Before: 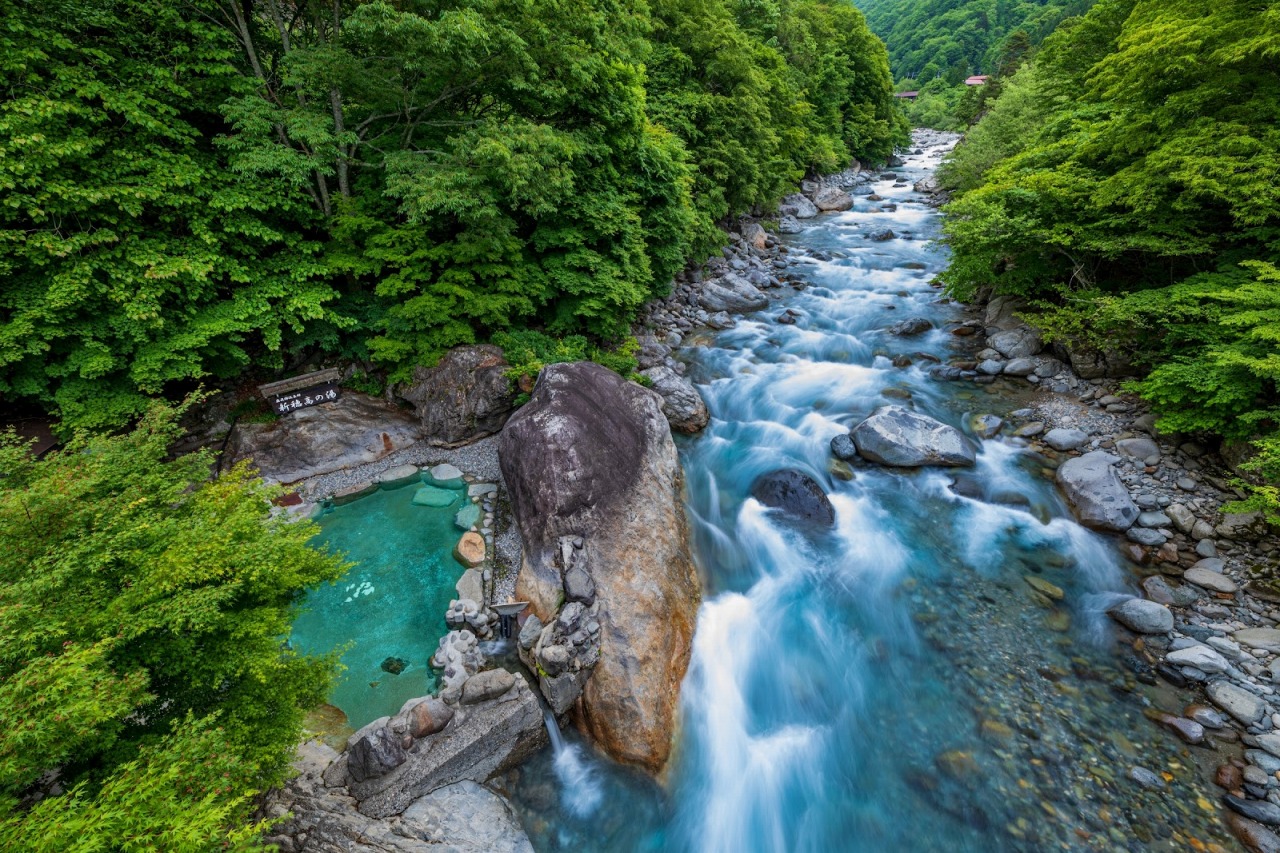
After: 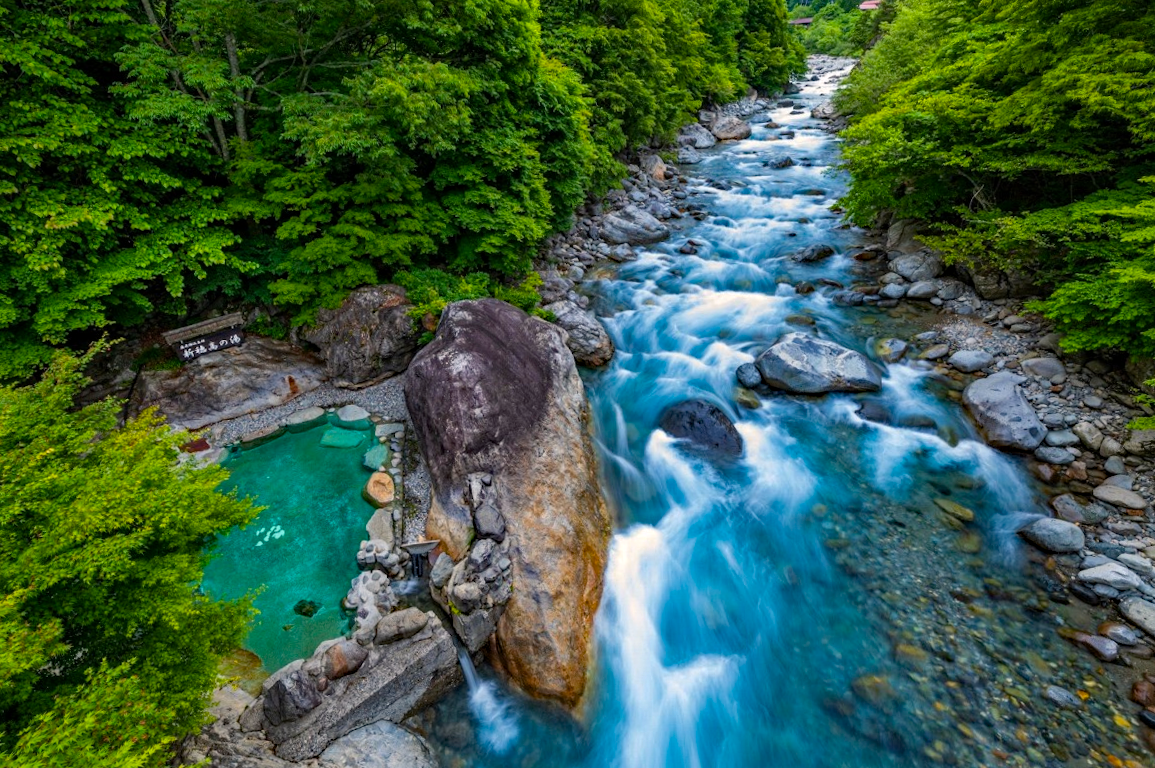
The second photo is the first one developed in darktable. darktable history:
crop and rotate: angle 1.8°, left 5.494%, top 5.691%
haze removal: strength 0.295, distance 0.251, compatibility mode true, adaptive false
color balance rgb: highlights gain › chroma 1.062%, highlights gain › hue 68.6°, perceptual saturation grading › global saturation 25.552%, contrast 4.624%
